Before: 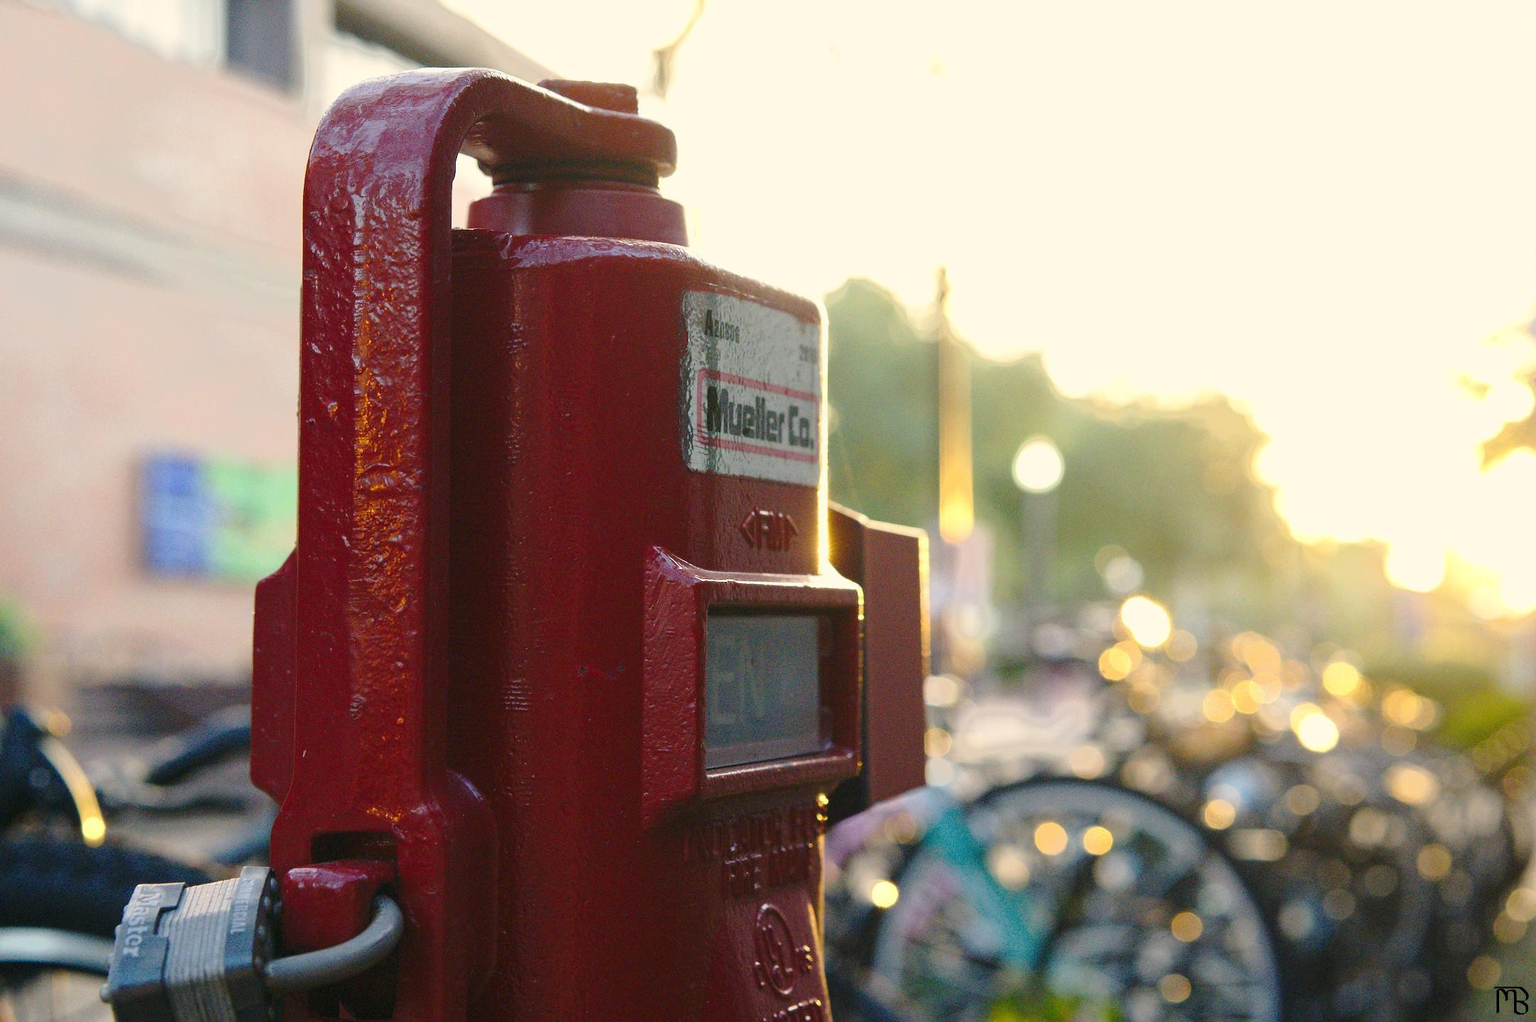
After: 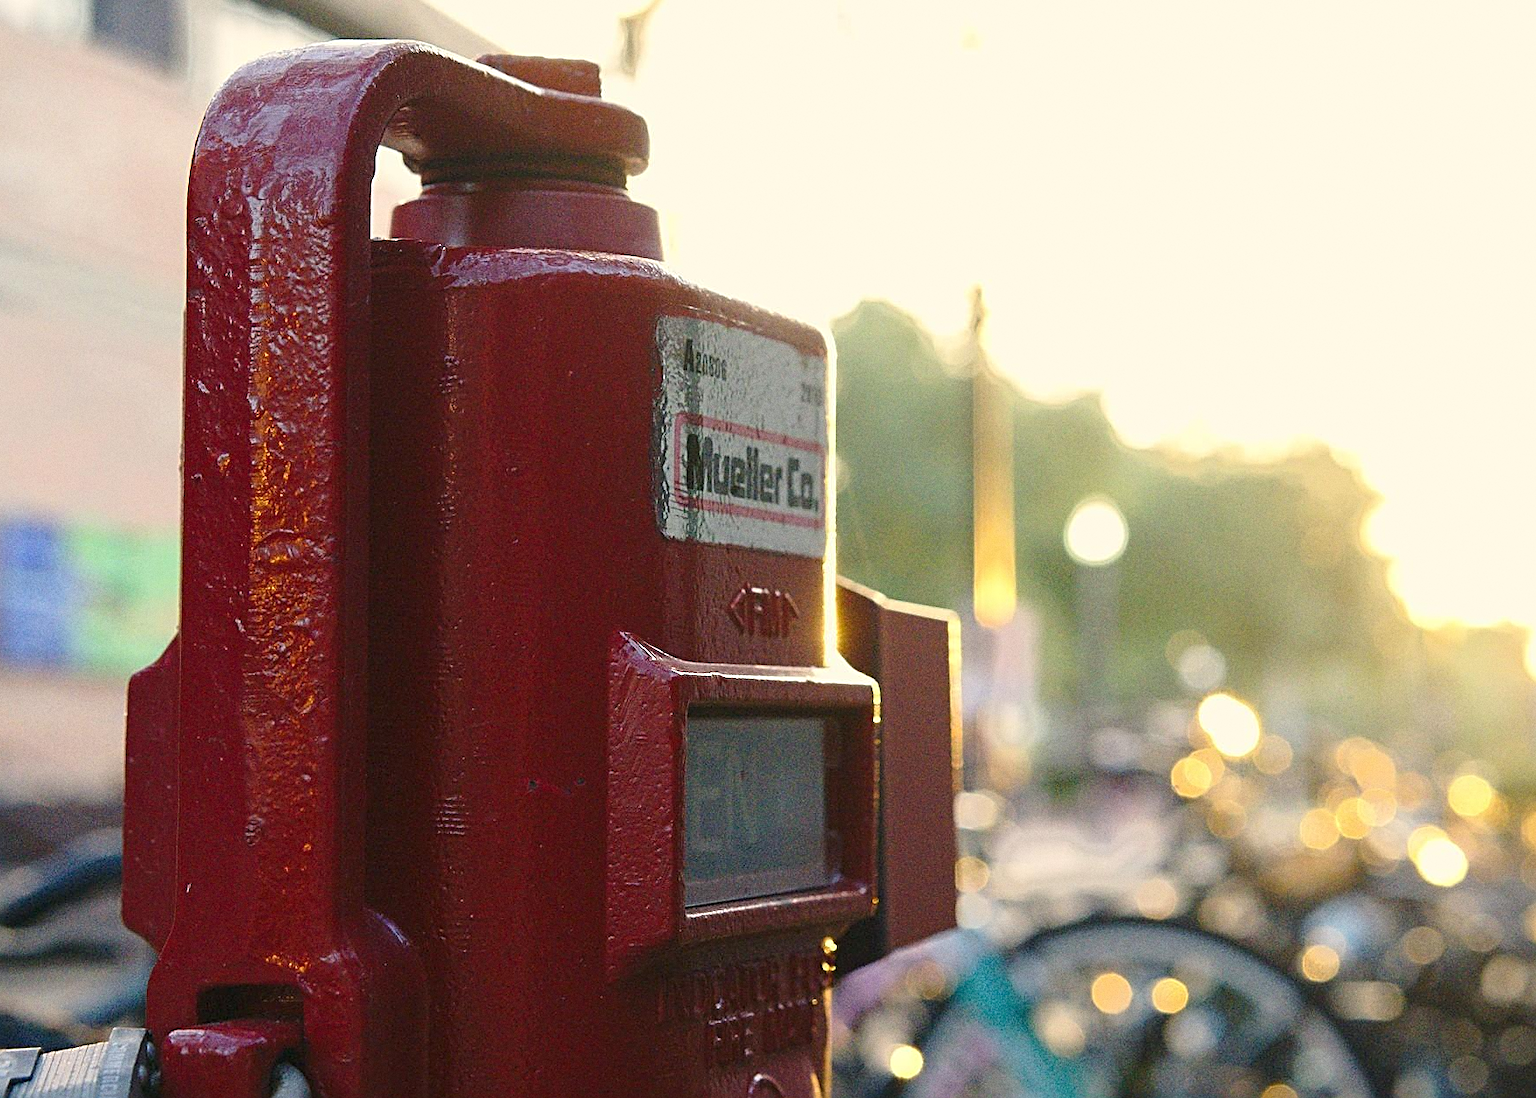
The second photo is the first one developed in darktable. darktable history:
grain: coarseness 0.47 ISO
sharpen: radius 2.531, amount 0.628
crop: left 9.929%, top 3.475%, right 9.188%, bottom 9.529%
